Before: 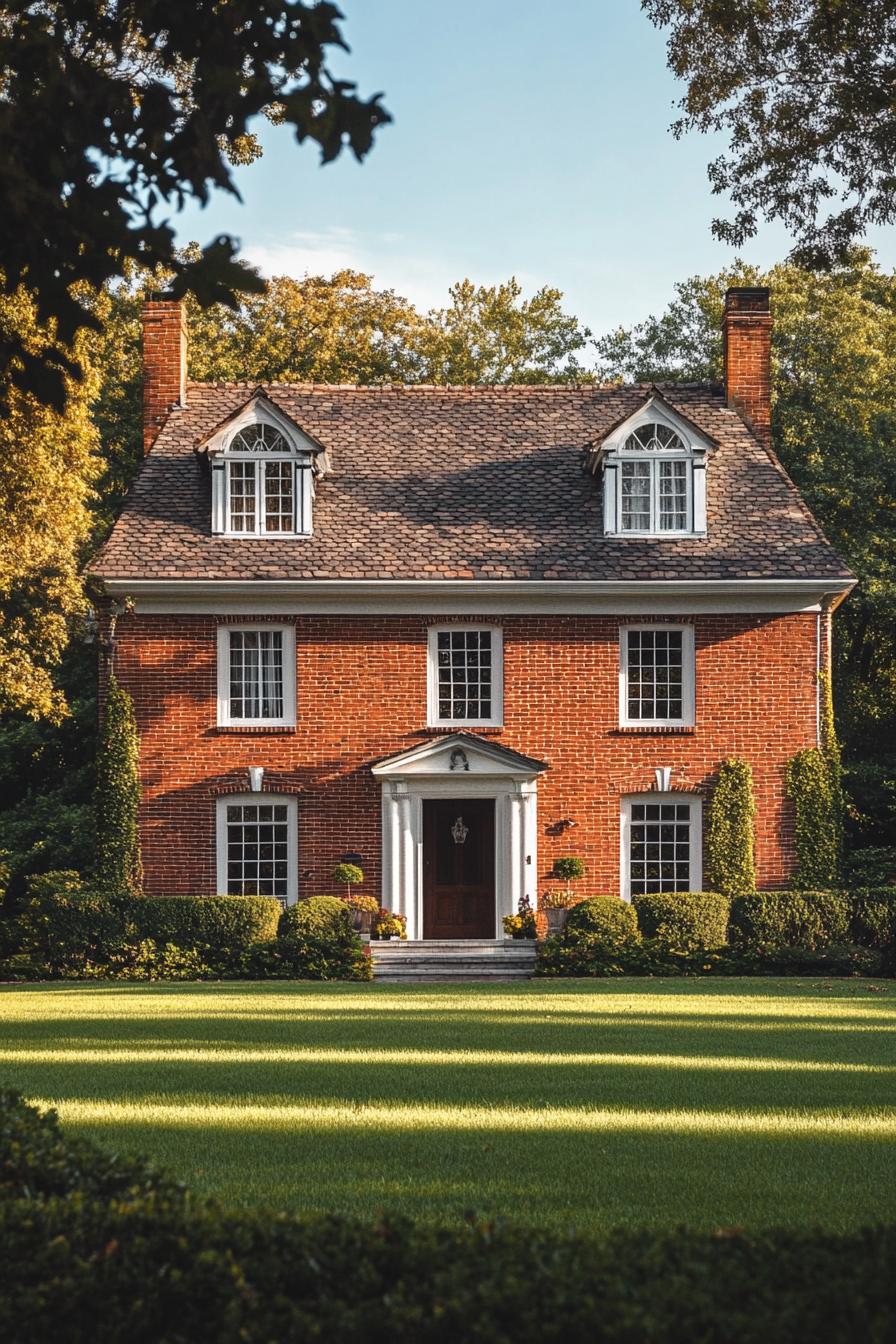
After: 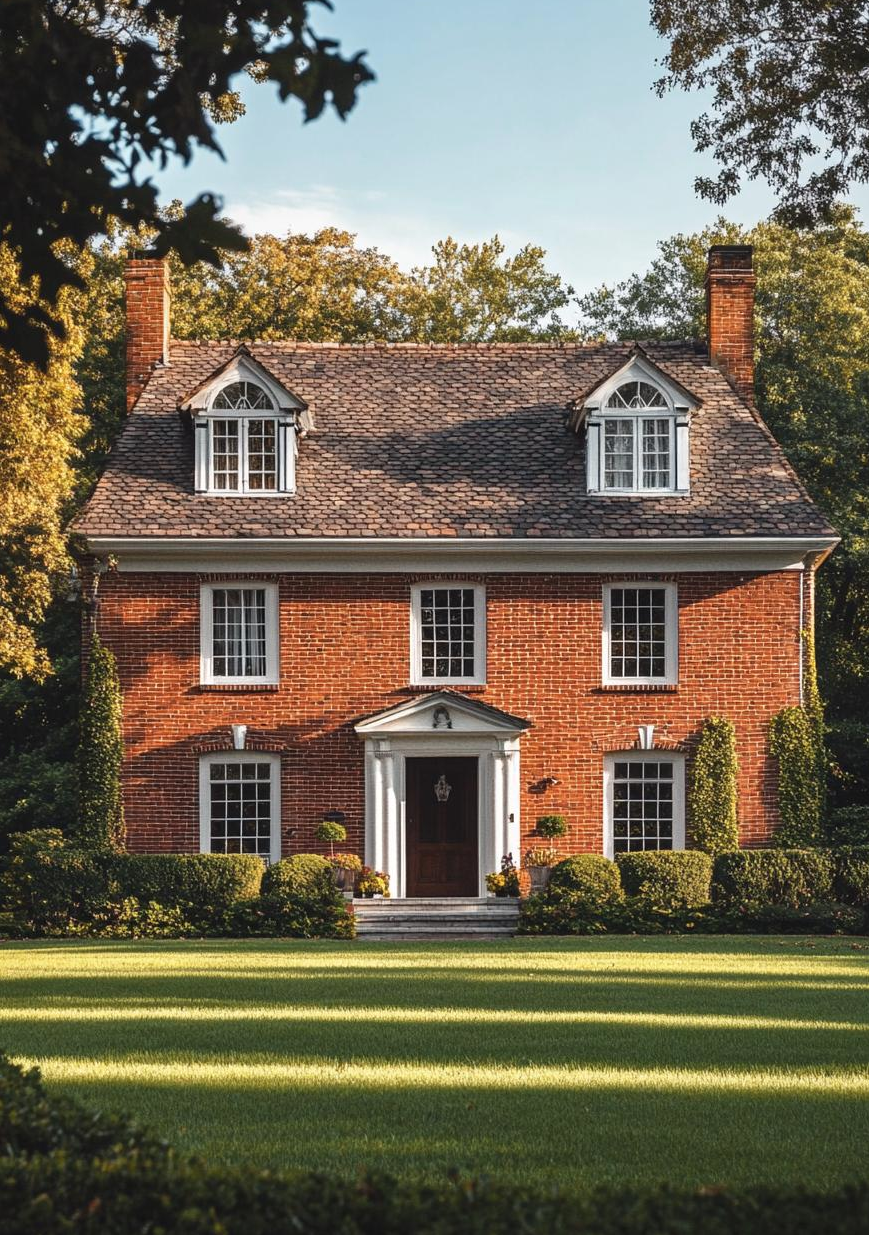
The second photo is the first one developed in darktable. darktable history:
crop: left 1.996%, top 3.133%, right 0.955%, bottom 4.951%
color zones: curves: ch0 [(0.25, 0.5) (0.428, 0.473) (0.75, 0.5)]; ch1 [(0.243, 0.479) (0.398, 0.452) (0.75, 0.5)]
